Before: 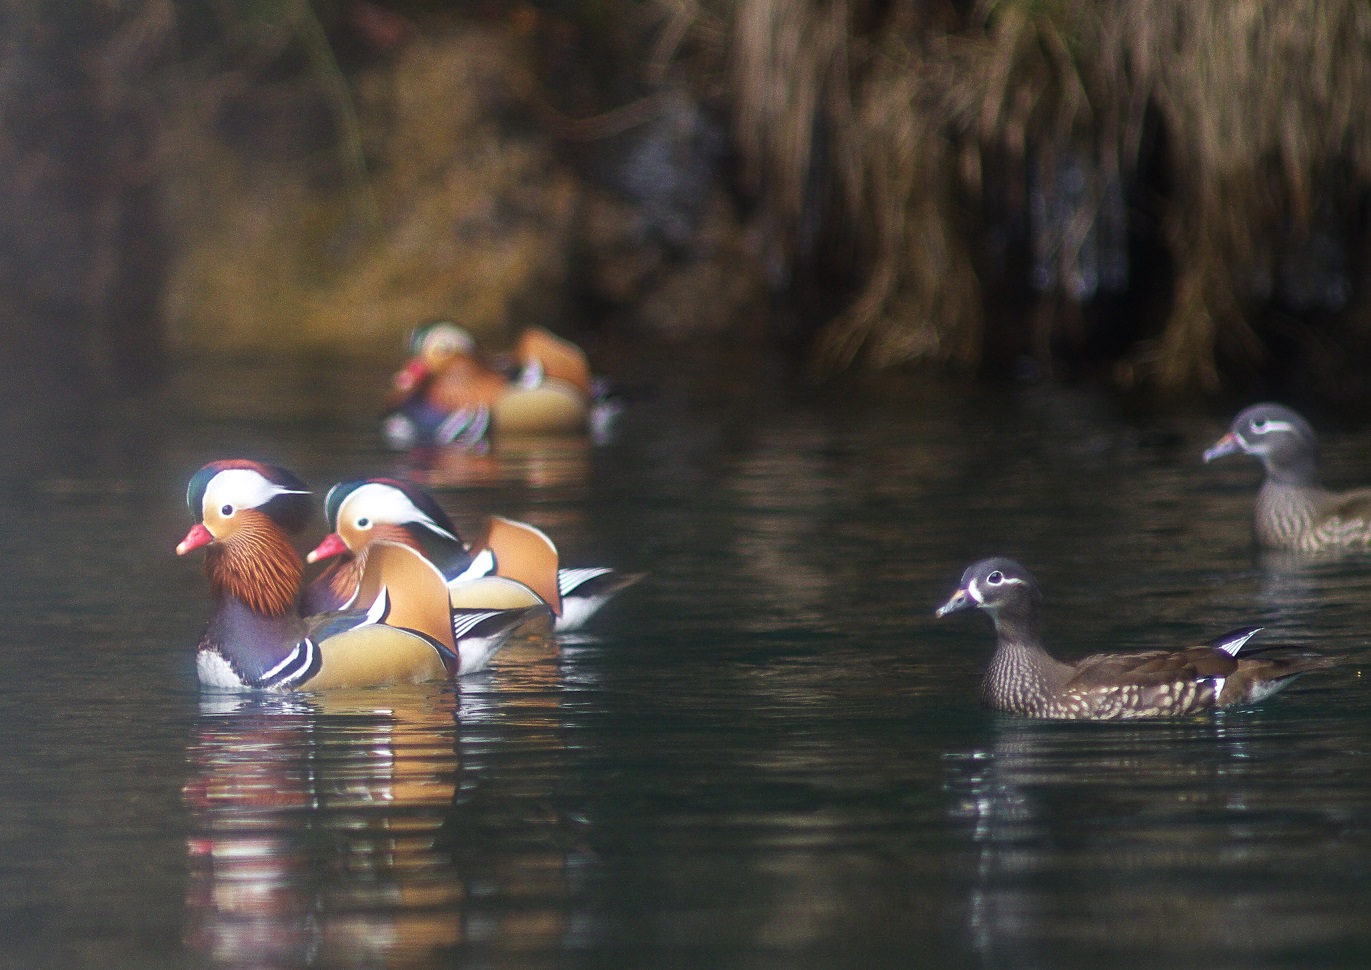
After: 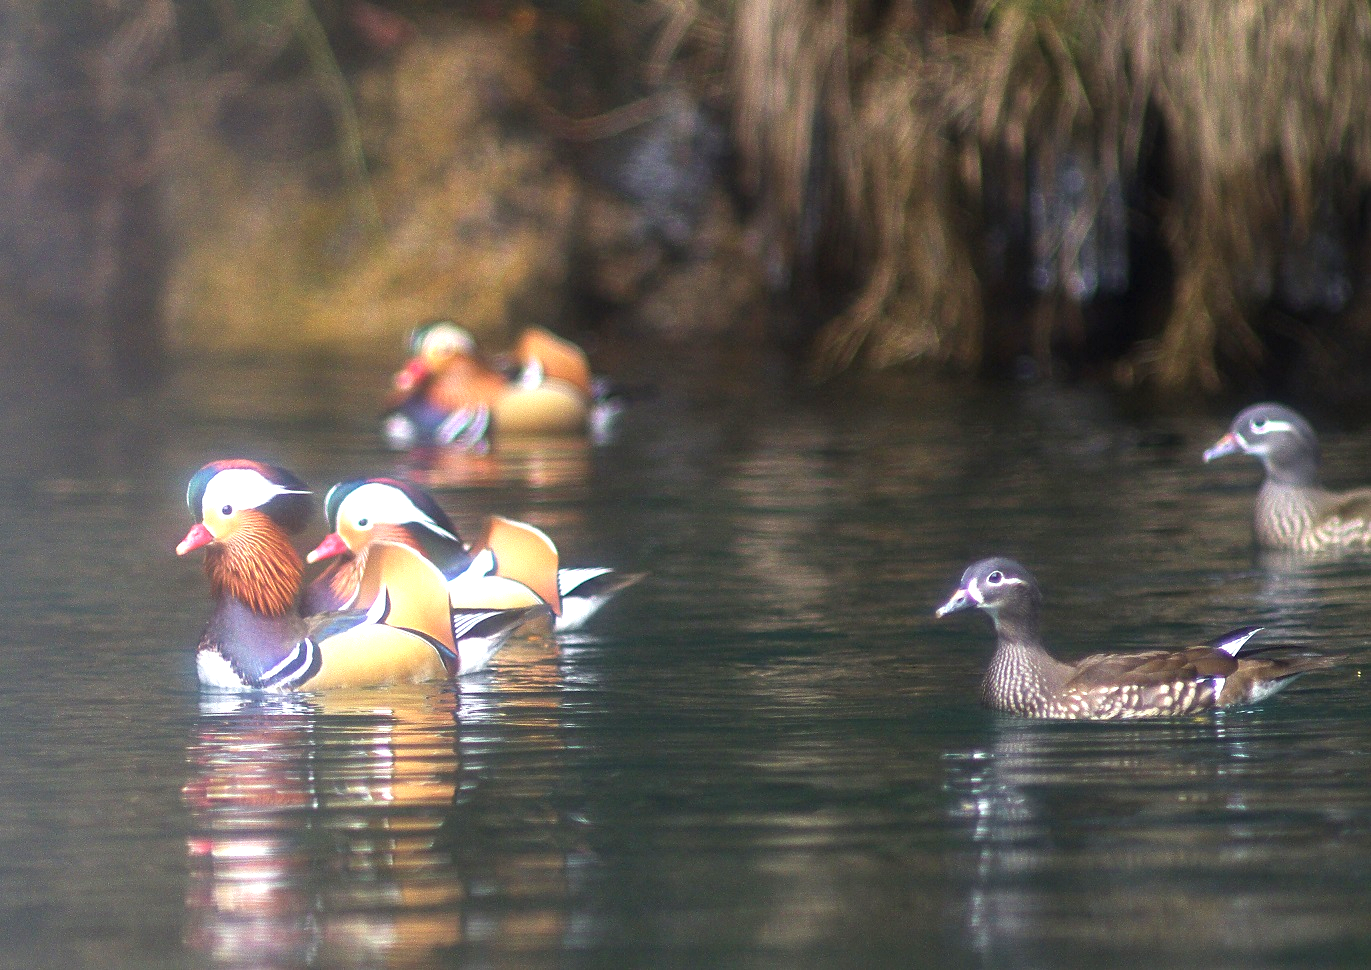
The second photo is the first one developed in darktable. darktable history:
exposure: black level correction 0.001, exposure 1.05 EV, compensate exposure bias true, compensate highlight preservation false
white balance: emerald 1
